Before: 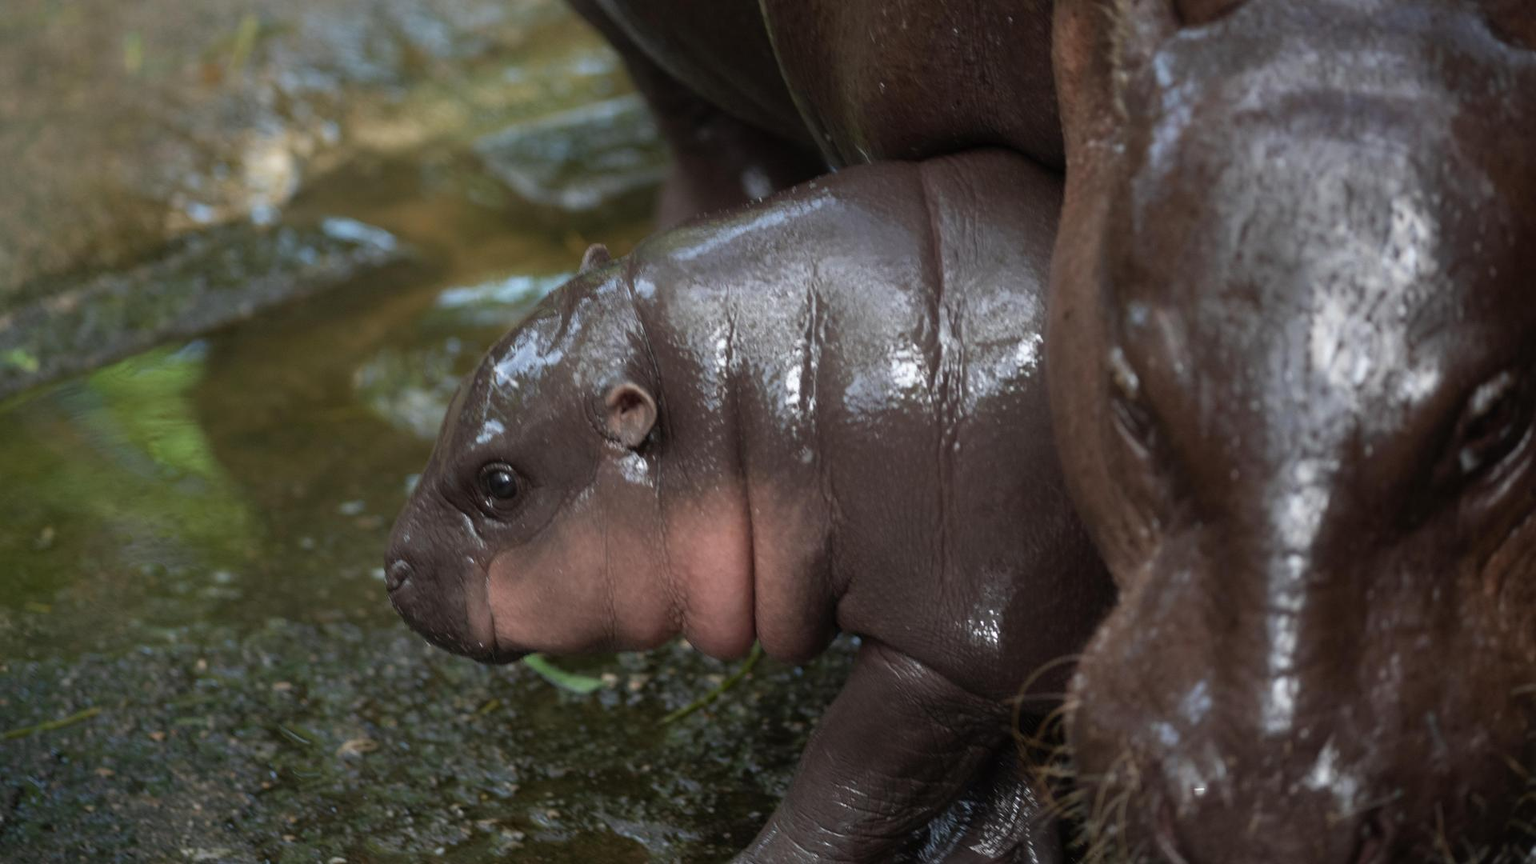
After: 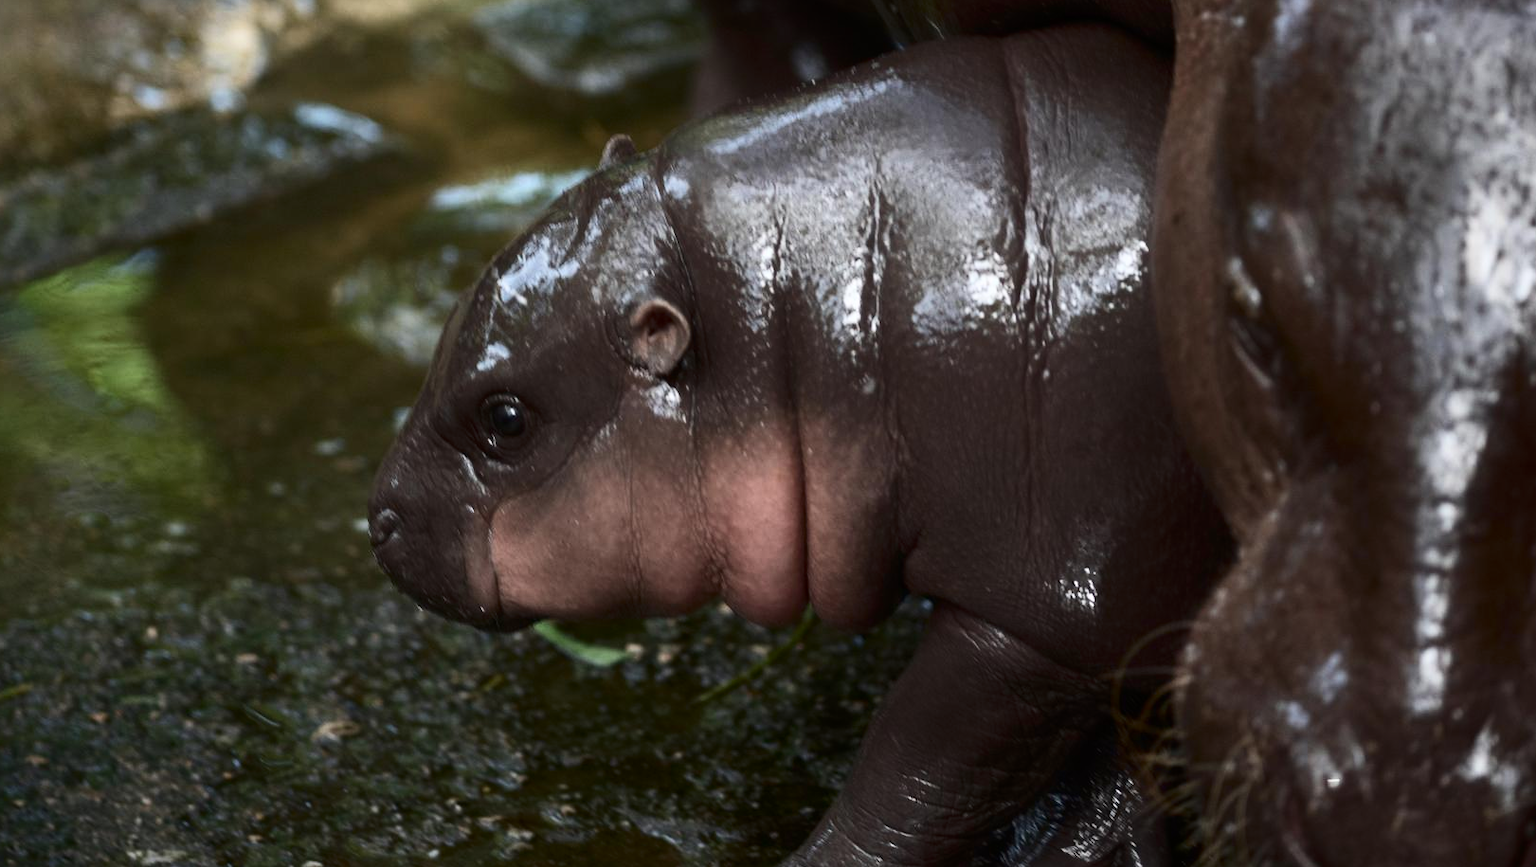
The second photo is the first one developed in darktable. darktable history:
contrast brightness saturation: contrast 0.293
crop and rotate: left 4.83%, top 15.157%, right 10.701%
